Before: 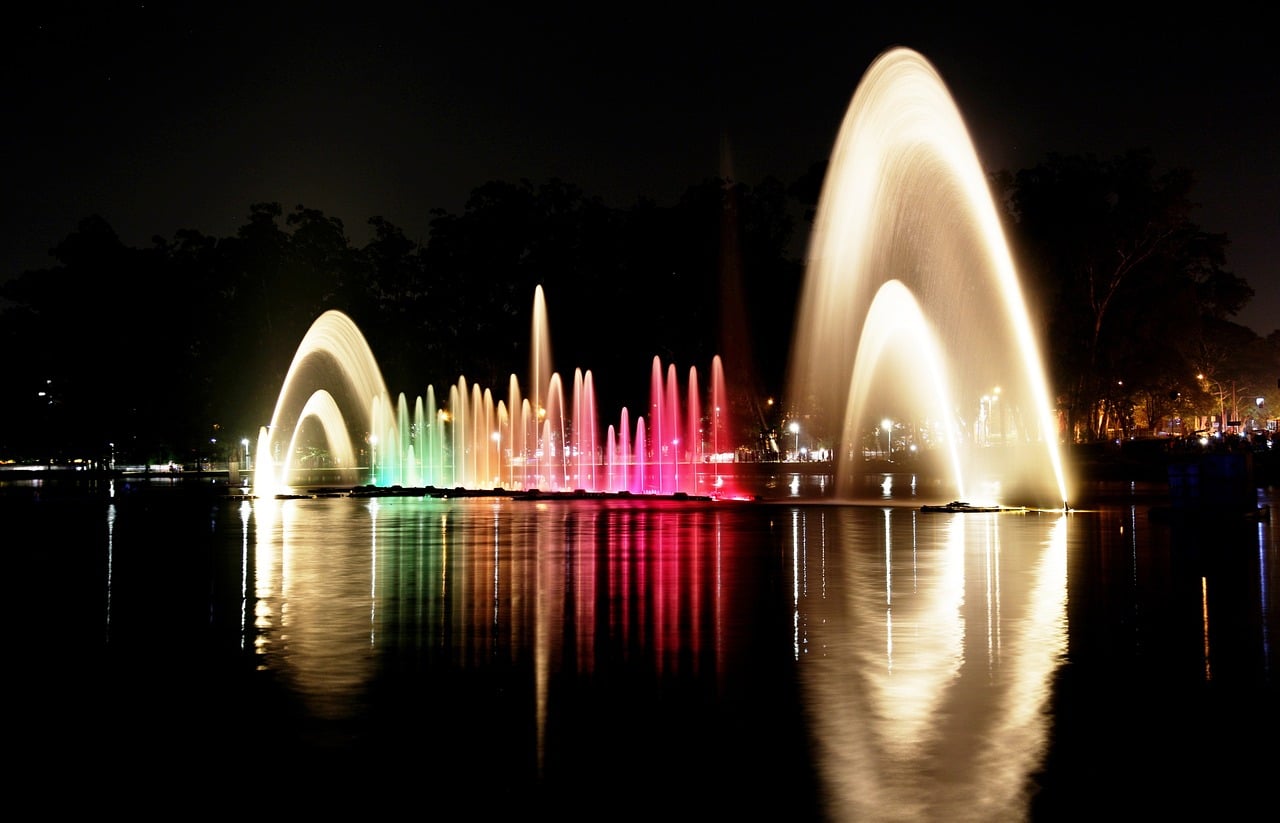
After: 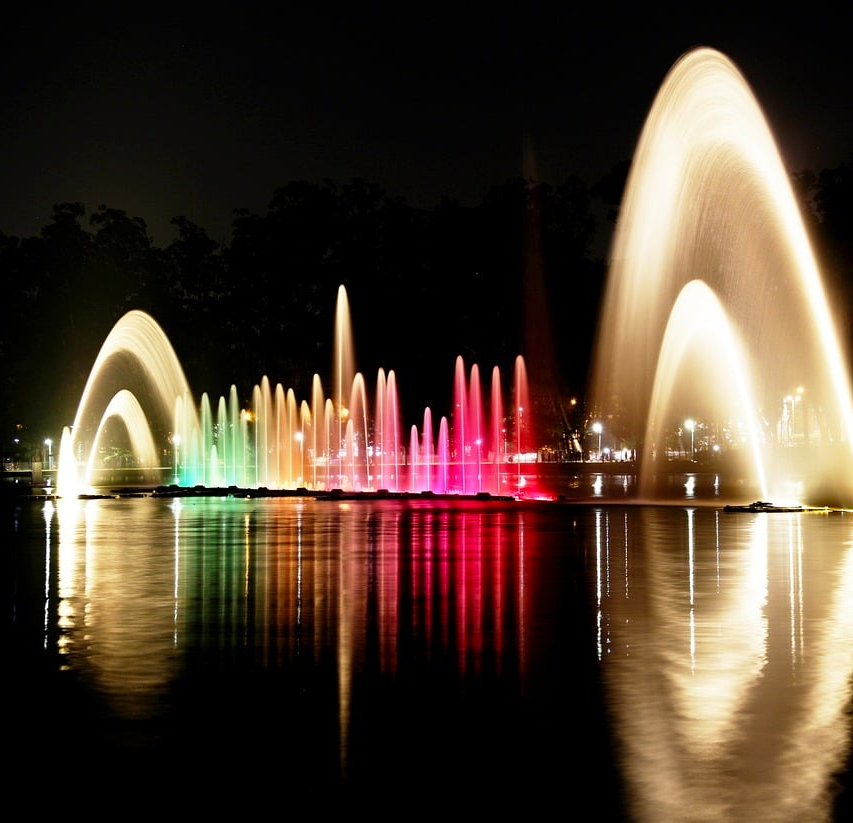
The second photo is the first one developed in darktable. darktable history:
crop: left 15.419%, right 17.914%
color balance: output saturation 110%
